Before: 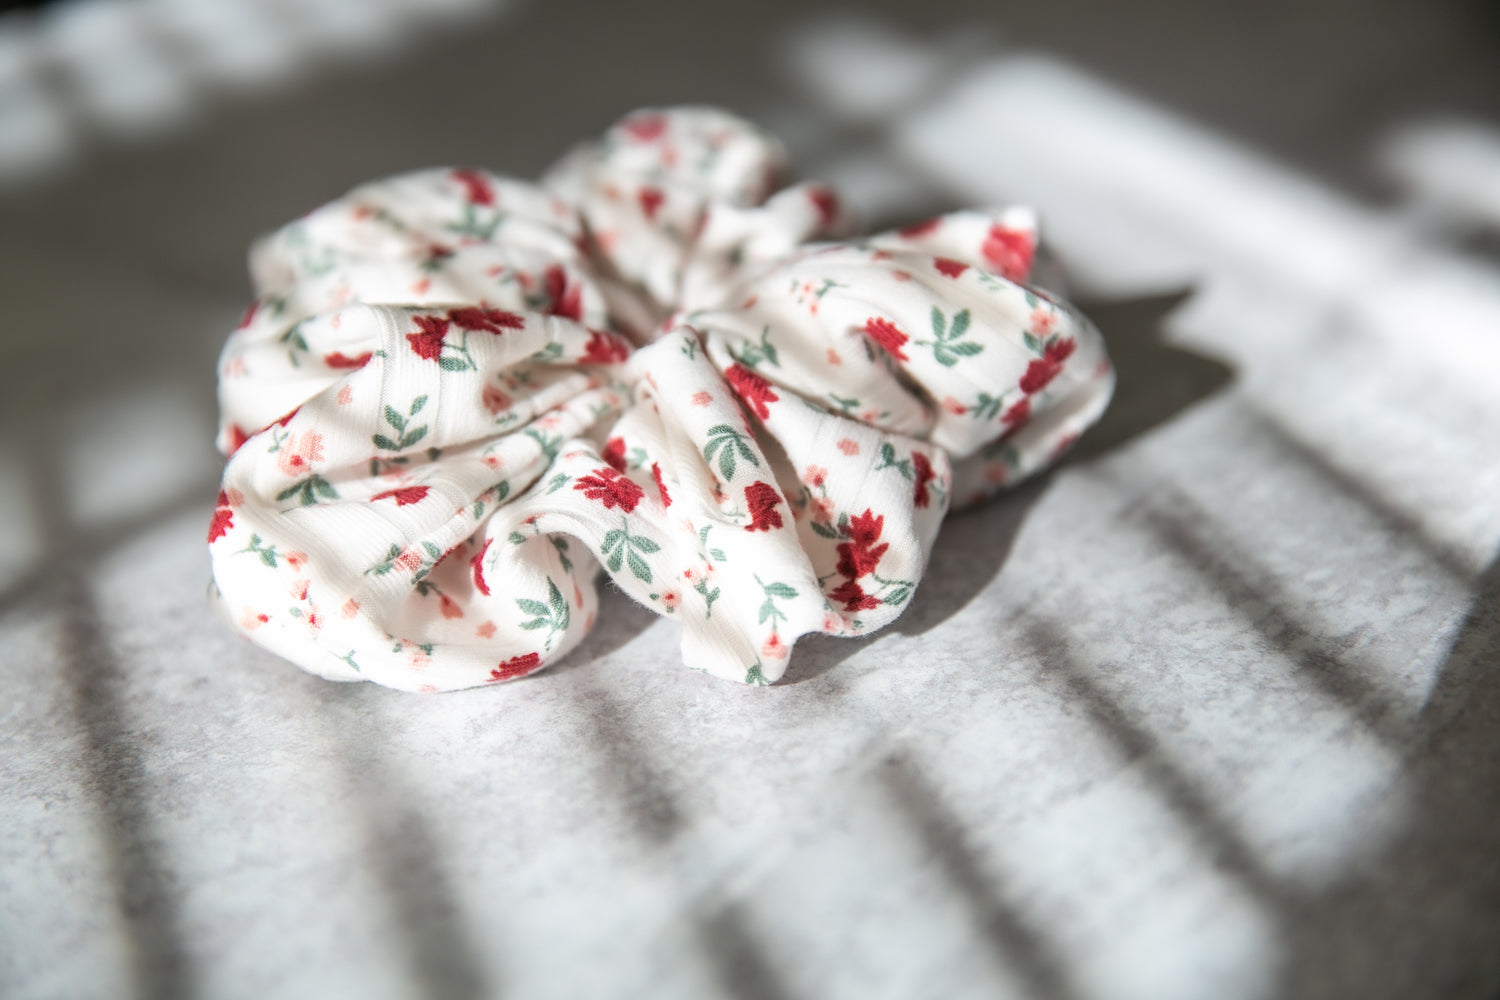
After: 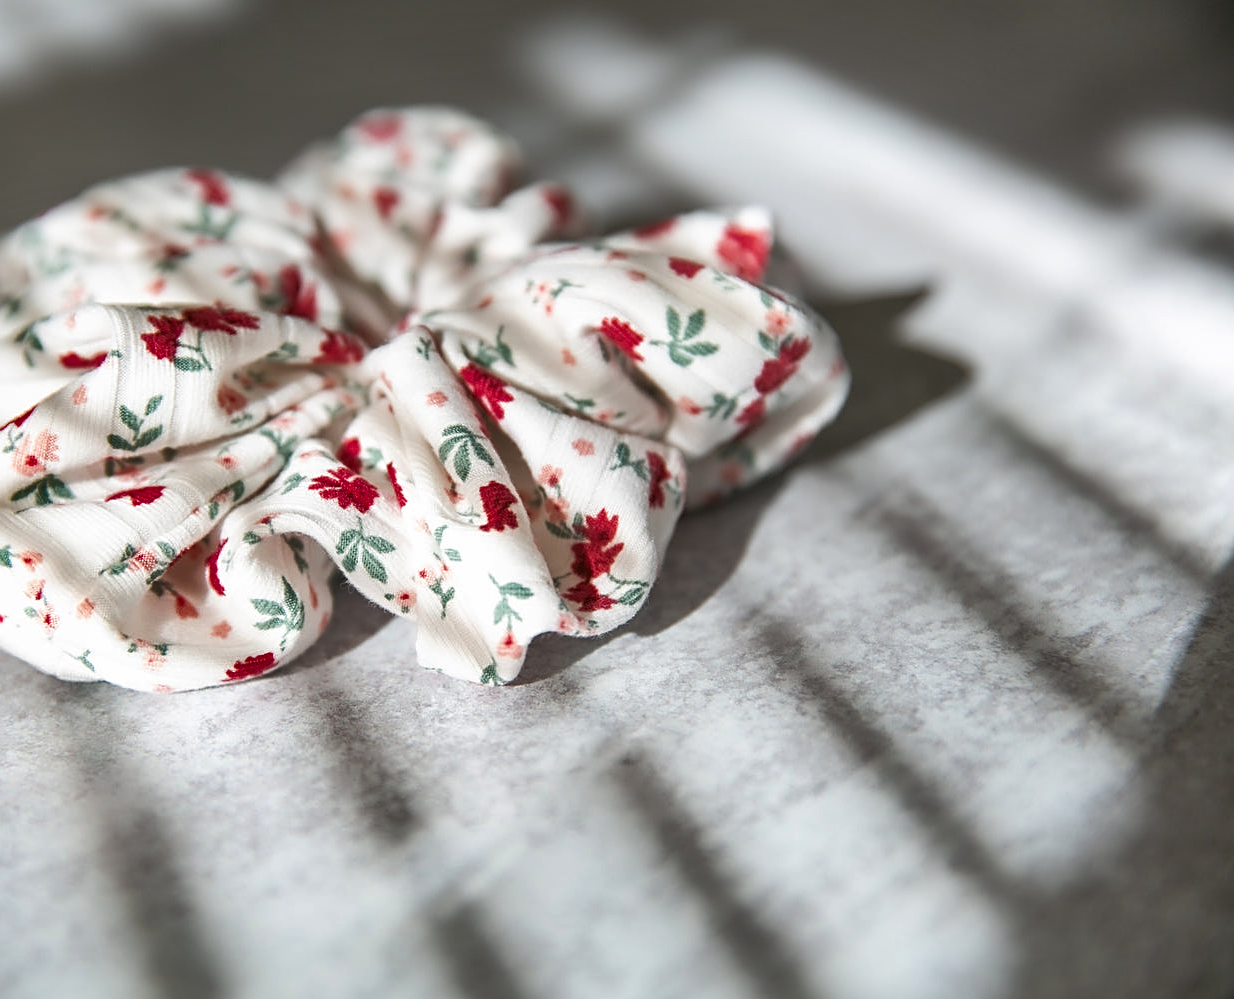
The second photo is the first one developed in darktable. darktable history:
crop: left 17.697%, bottom 0.024%
shadows and highlights: highlights color adjustment 89.14%, soften with gaussian
sharpen: on, module defaults
